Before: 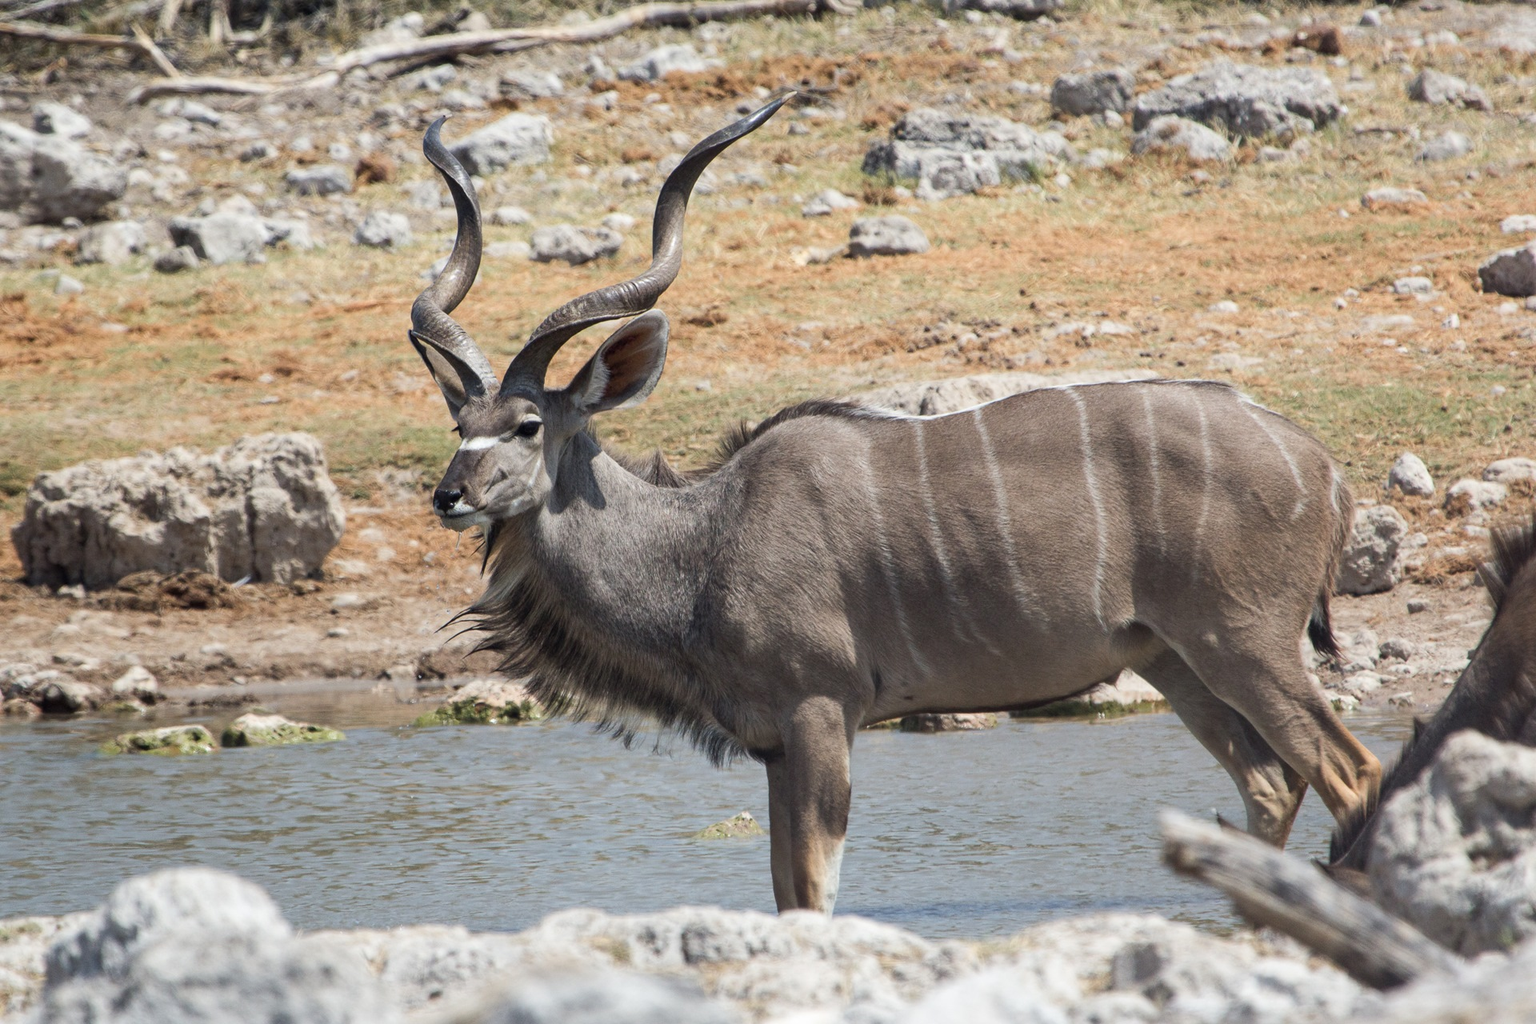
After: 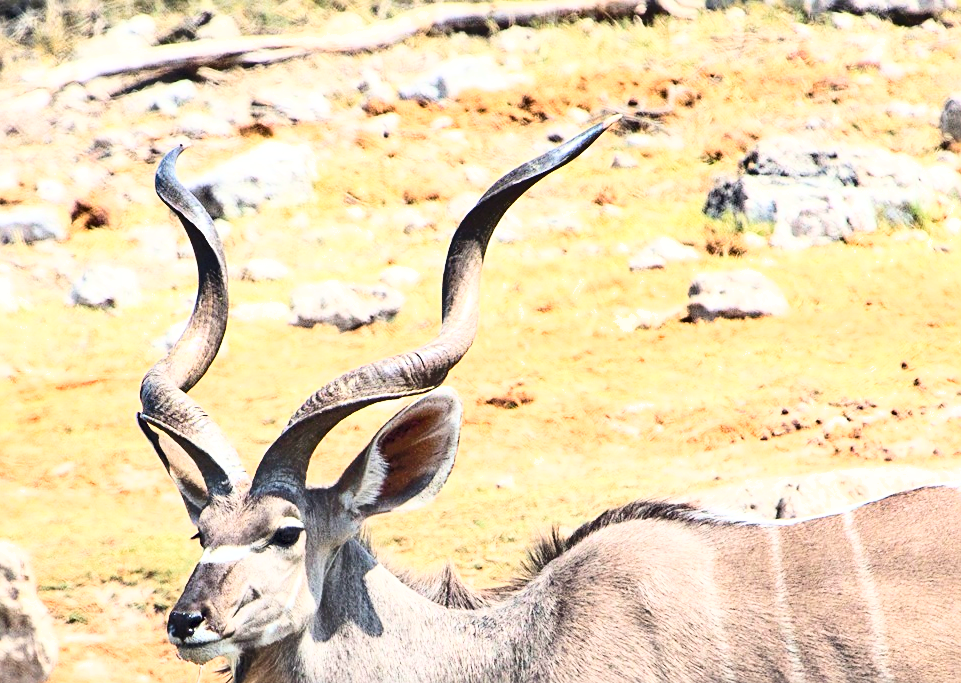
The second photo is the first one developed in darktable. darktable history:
color balance rgb: perceptual saturation grading › global saturation -0.136%, hue shift -2.78°, contrast -21.703%
color correction: highlights a* -0.305, highlights b* -0.106
base curve: curves: ch0 [(0, 0) (0.012, 0.01) (0.073, 0.168) (0.31, 0.711) (0.645, 0.957) (1, 1)]
shadows and highlights: shadows 52.51, soften with gaussian
tone equalizer: edges refinement/feathering 500, mask exposure compensation -1.57 EV, preserve details no
exposure: black level correction 0, exposure 1.199 EV, compensate exposure bias true, compensate highlight preservation false
crop: left 19.529%, right 30.393%, bottom 46.633%
sharpen: radius 2.155, amount 0.389, threshold 0.213
